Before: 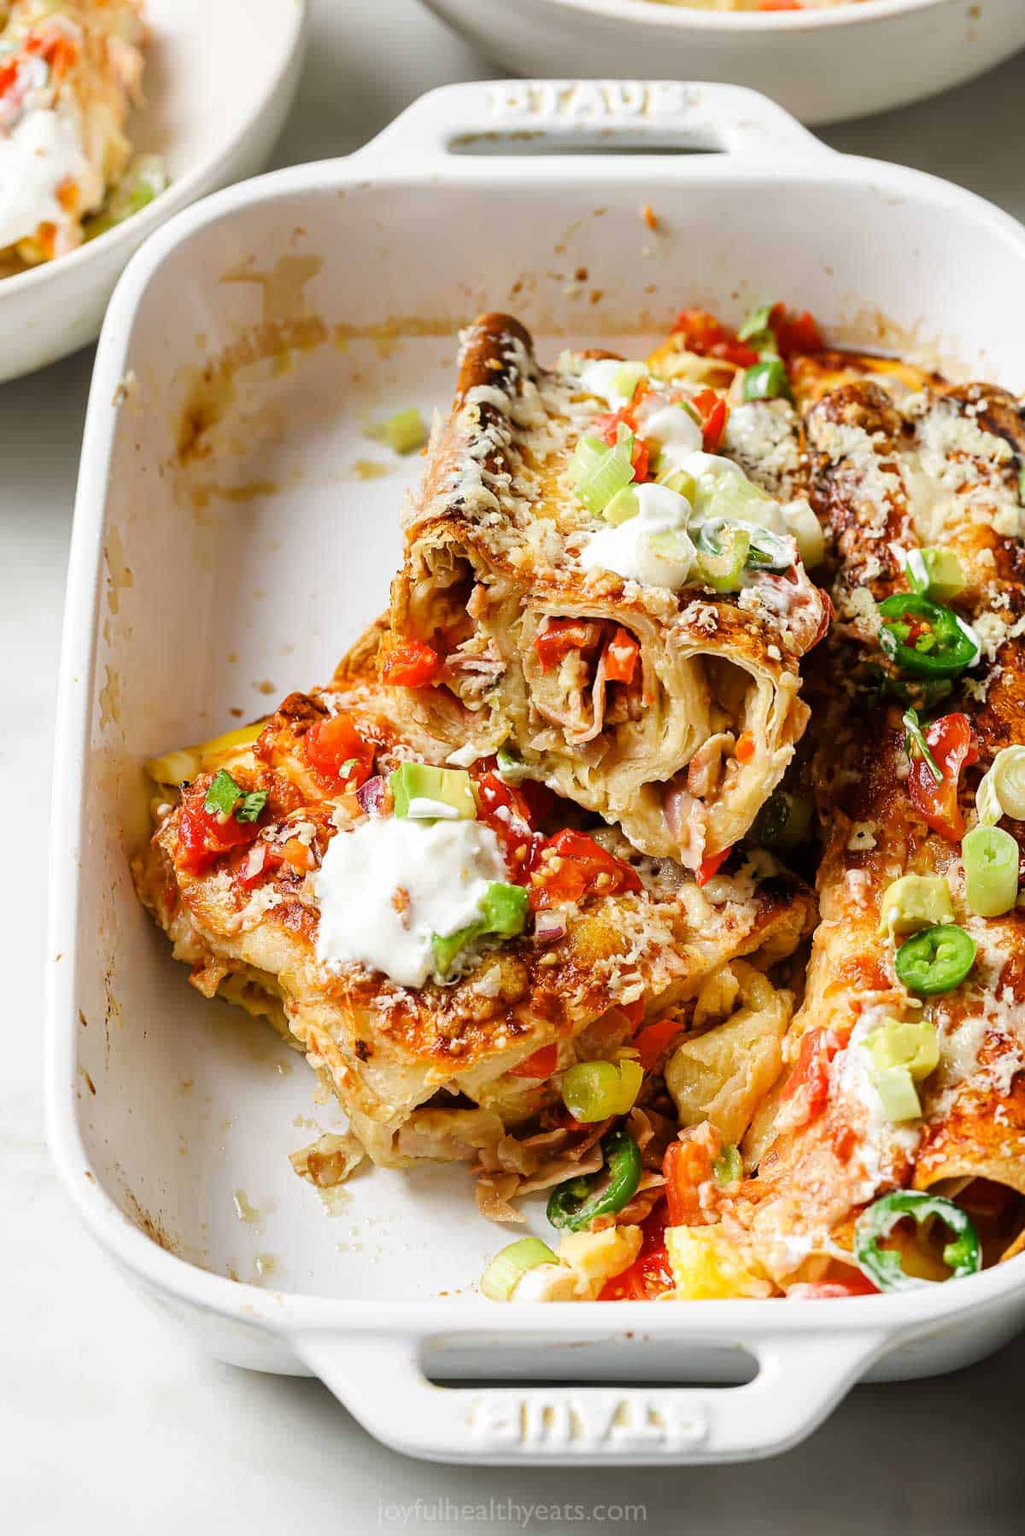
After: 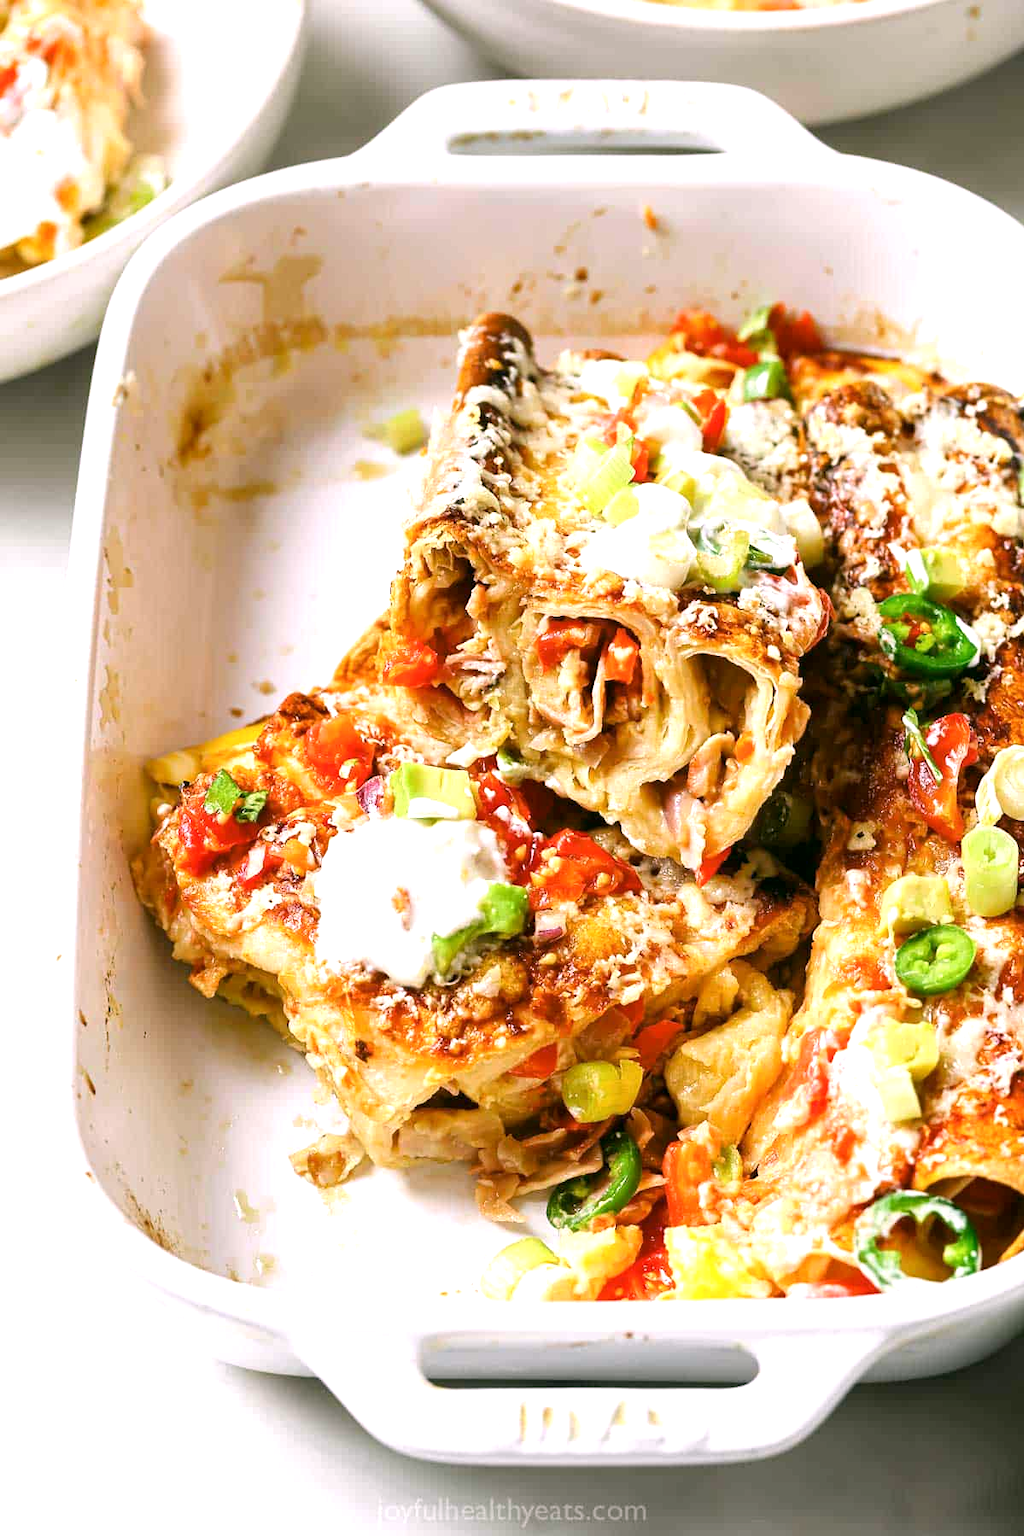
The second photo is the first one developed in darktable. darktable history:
exposure: exposure 0.607 EV, compensate highlight preservation false
color calibration: illuminant as shot in camera, x 0.358, y 0.373, temperature 4628.91 K
color correction: highlights a* 4.53, highlights b* 4.98, shadows a* -7.3, shadows b* 4.7
